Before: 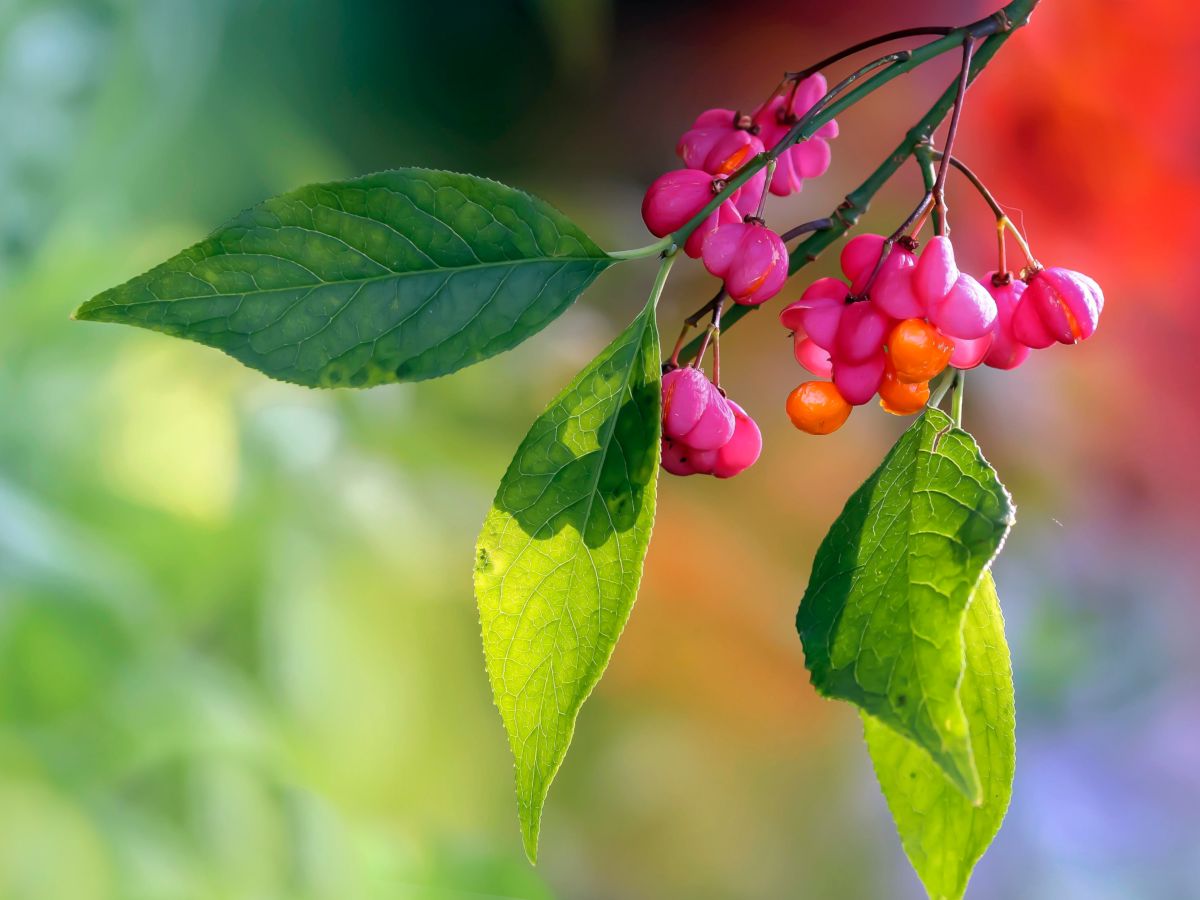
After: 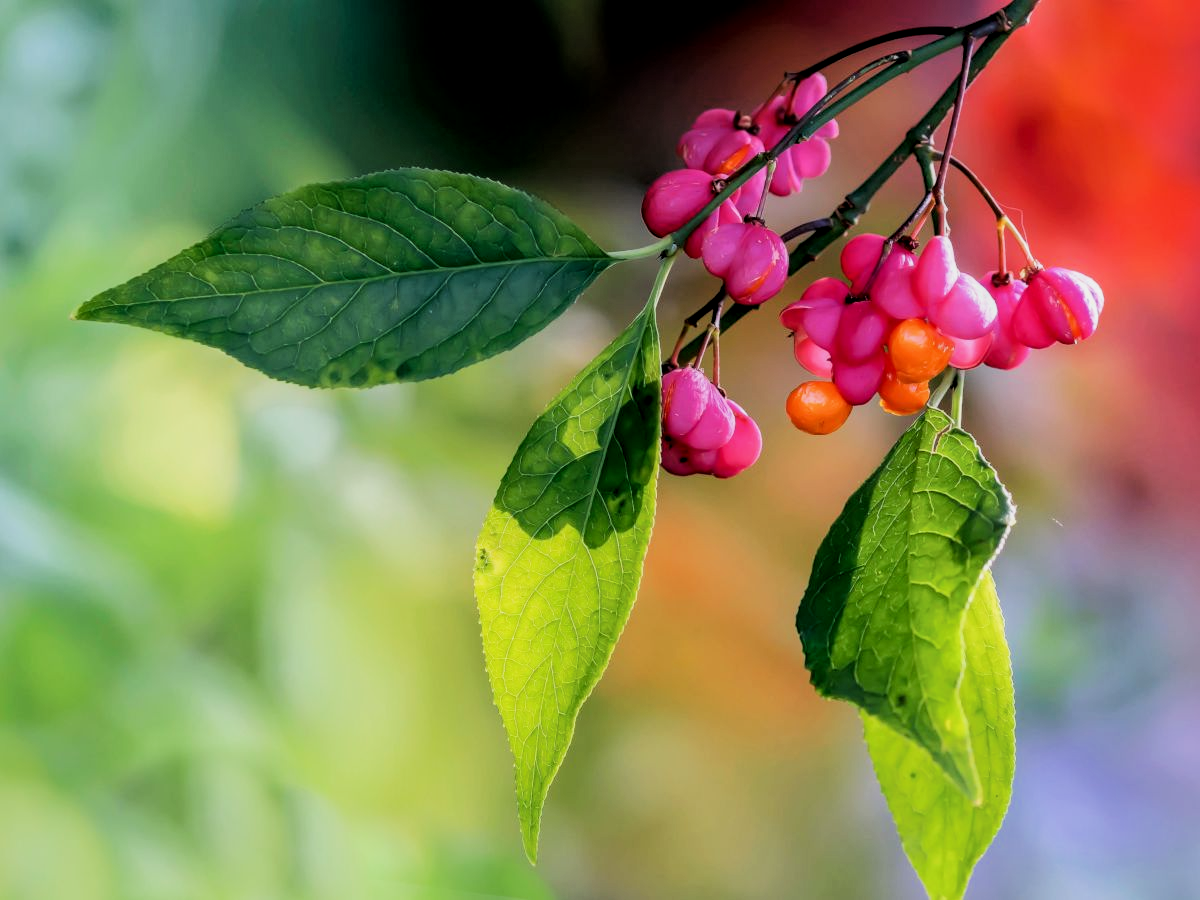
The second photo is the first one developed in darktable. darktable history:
filmic rgb: black relative exposure -7.49 EV, white relative exposure 5 EV, hardness 3.34, contrast 1.298
tone equalizer: edges refinement/feathering 500, mask exposure compensation -1.57 EV, preserve details no
local contrast: on, module defaults
